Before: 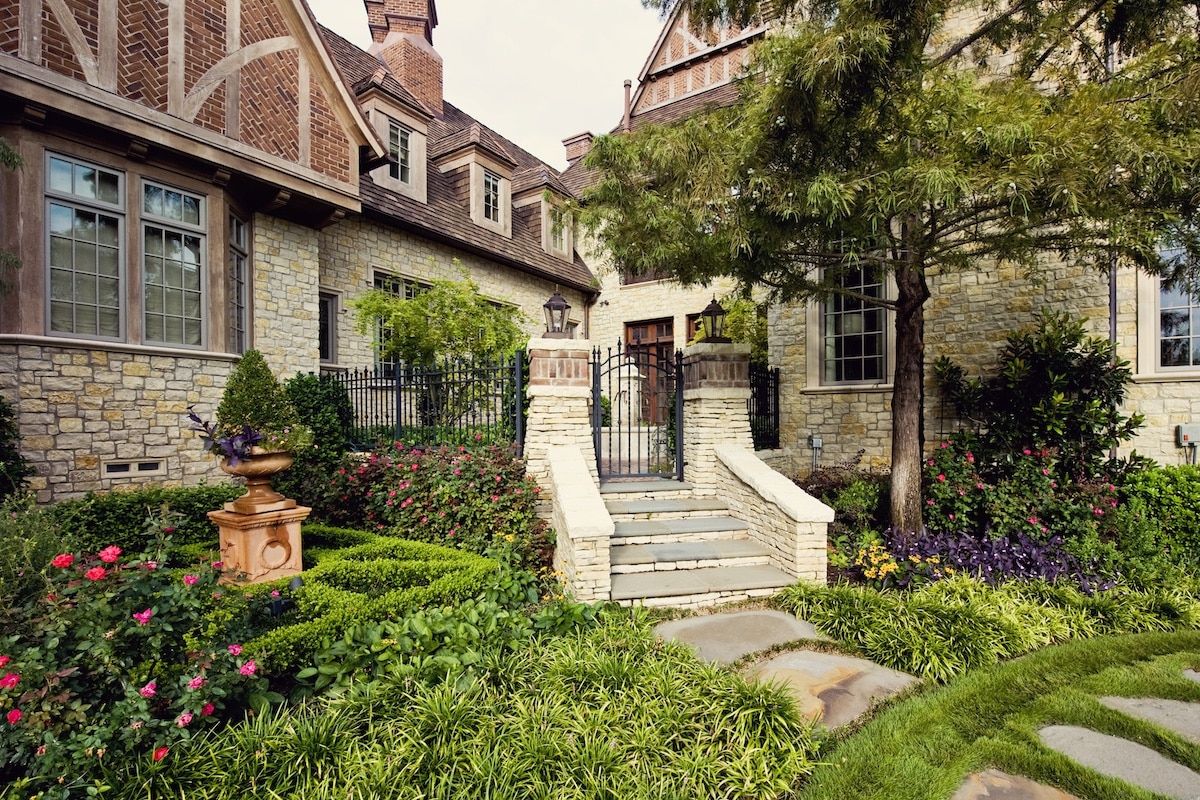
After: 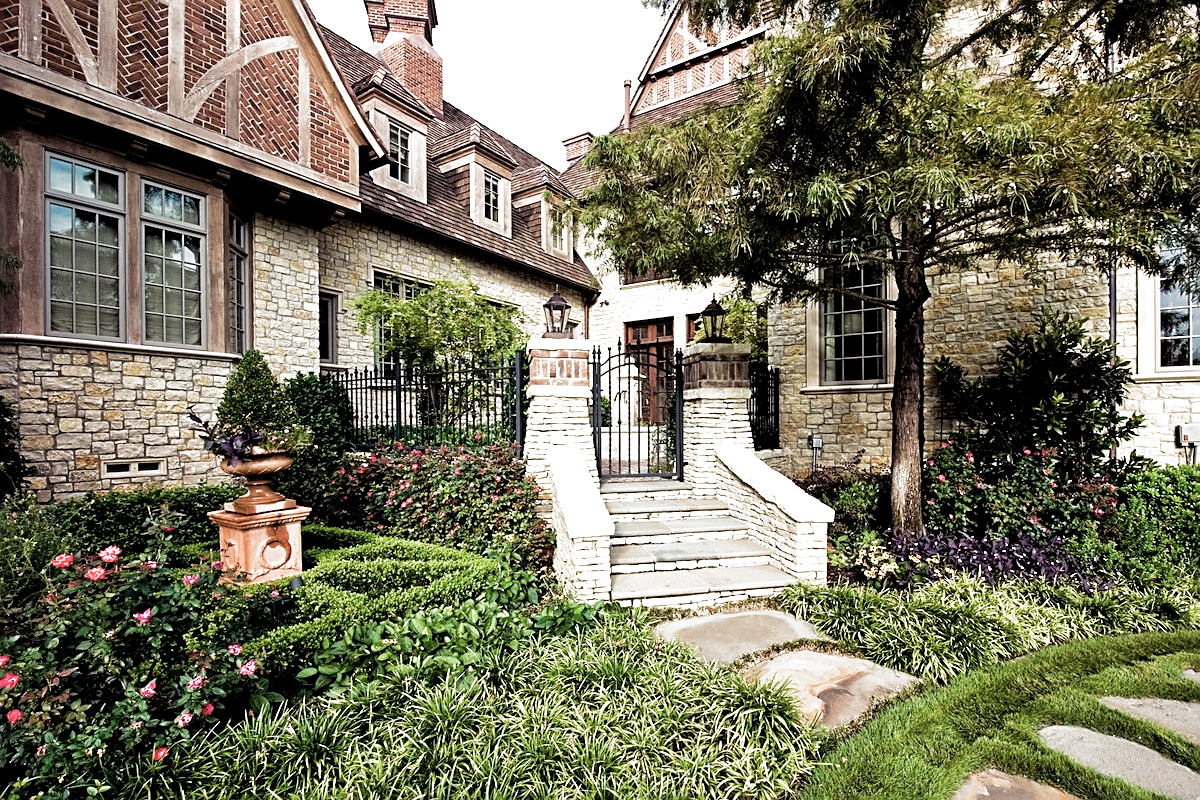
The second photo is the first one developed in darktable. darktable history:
tone equalizer: edges refinement/feathering 500, mask exposure compensation -1.57 EV, preserve details no
filmic rgb: black relative exposure -8.7 EV, white relative exposure 2.68 EV, target black luminance 0%, target white luminance 99.923%, hardness 6.25, latitude 75.68%, contrast 1.319, highlights saturation mix -5.54%, preserve chrominance RGB euclidean norm (legacy), color science v4 (2020)
sharpen: on, module defaults
contrast equalizer: y [[0.5 ×6], [0.5 ×6], [0.5, 0.5, 0.501, 0.545, 0.707, 0.863], [0 ×6], [0 ×6]], mix 0.755
